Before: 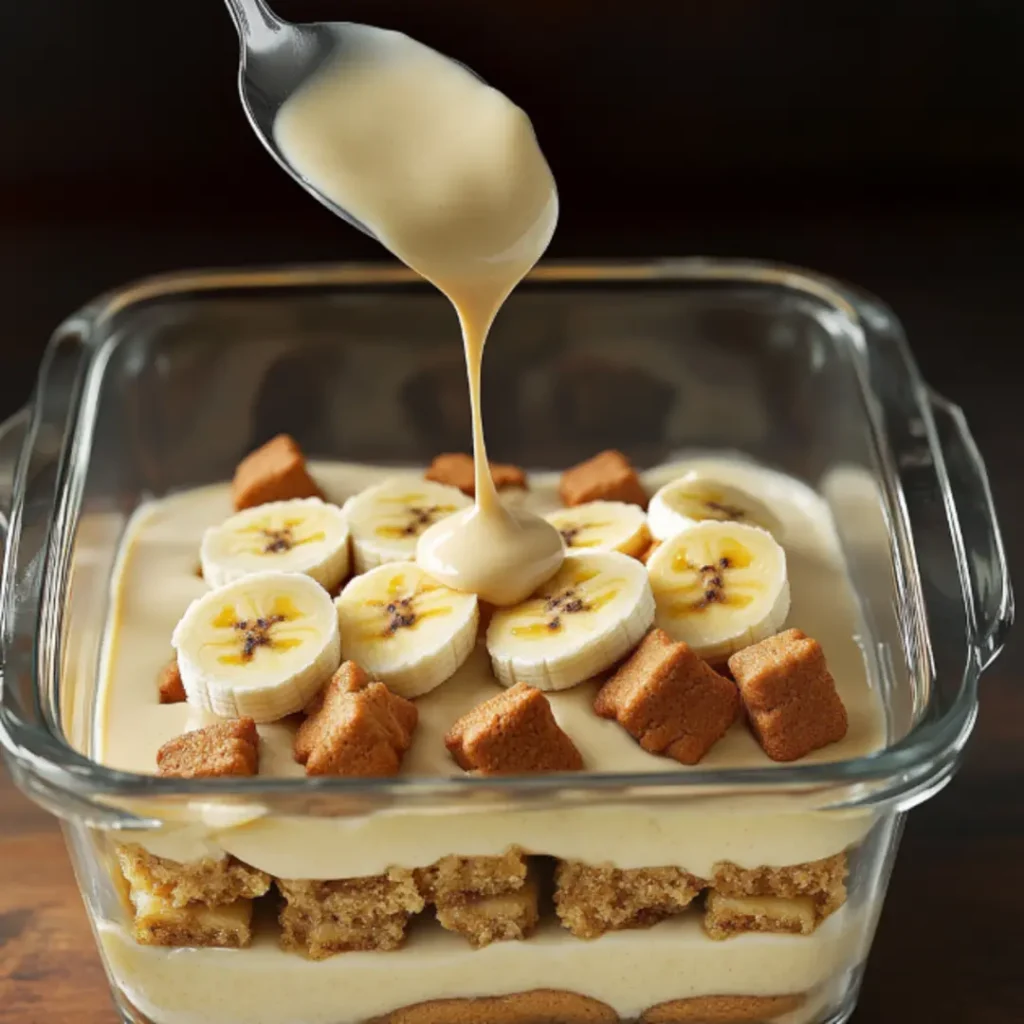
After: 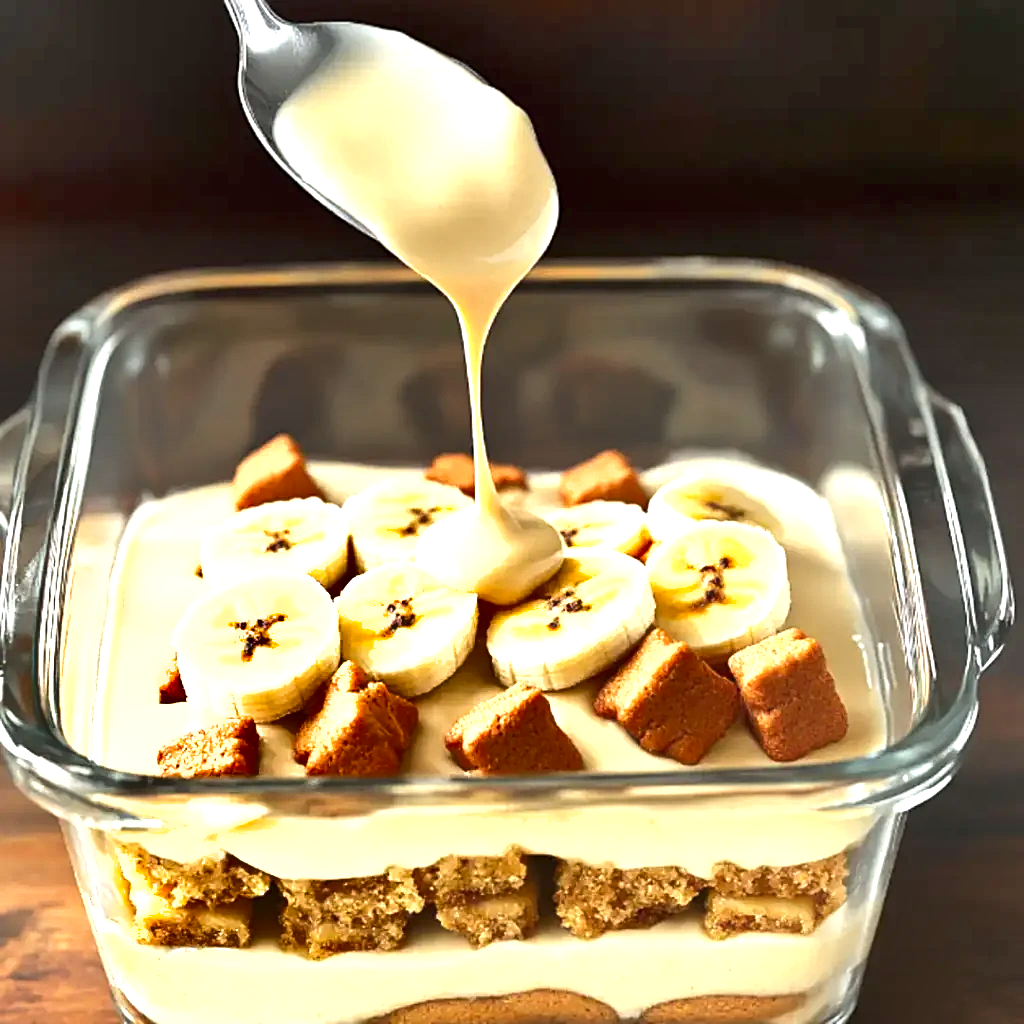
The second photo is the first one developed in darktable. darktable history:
exposure: black level correction 0, exposure 1.45 EV, compensate exposure bias true, compensate highlight preservation false
sharpen: on, module defaults
shadows and highlights: soften with gaussian
